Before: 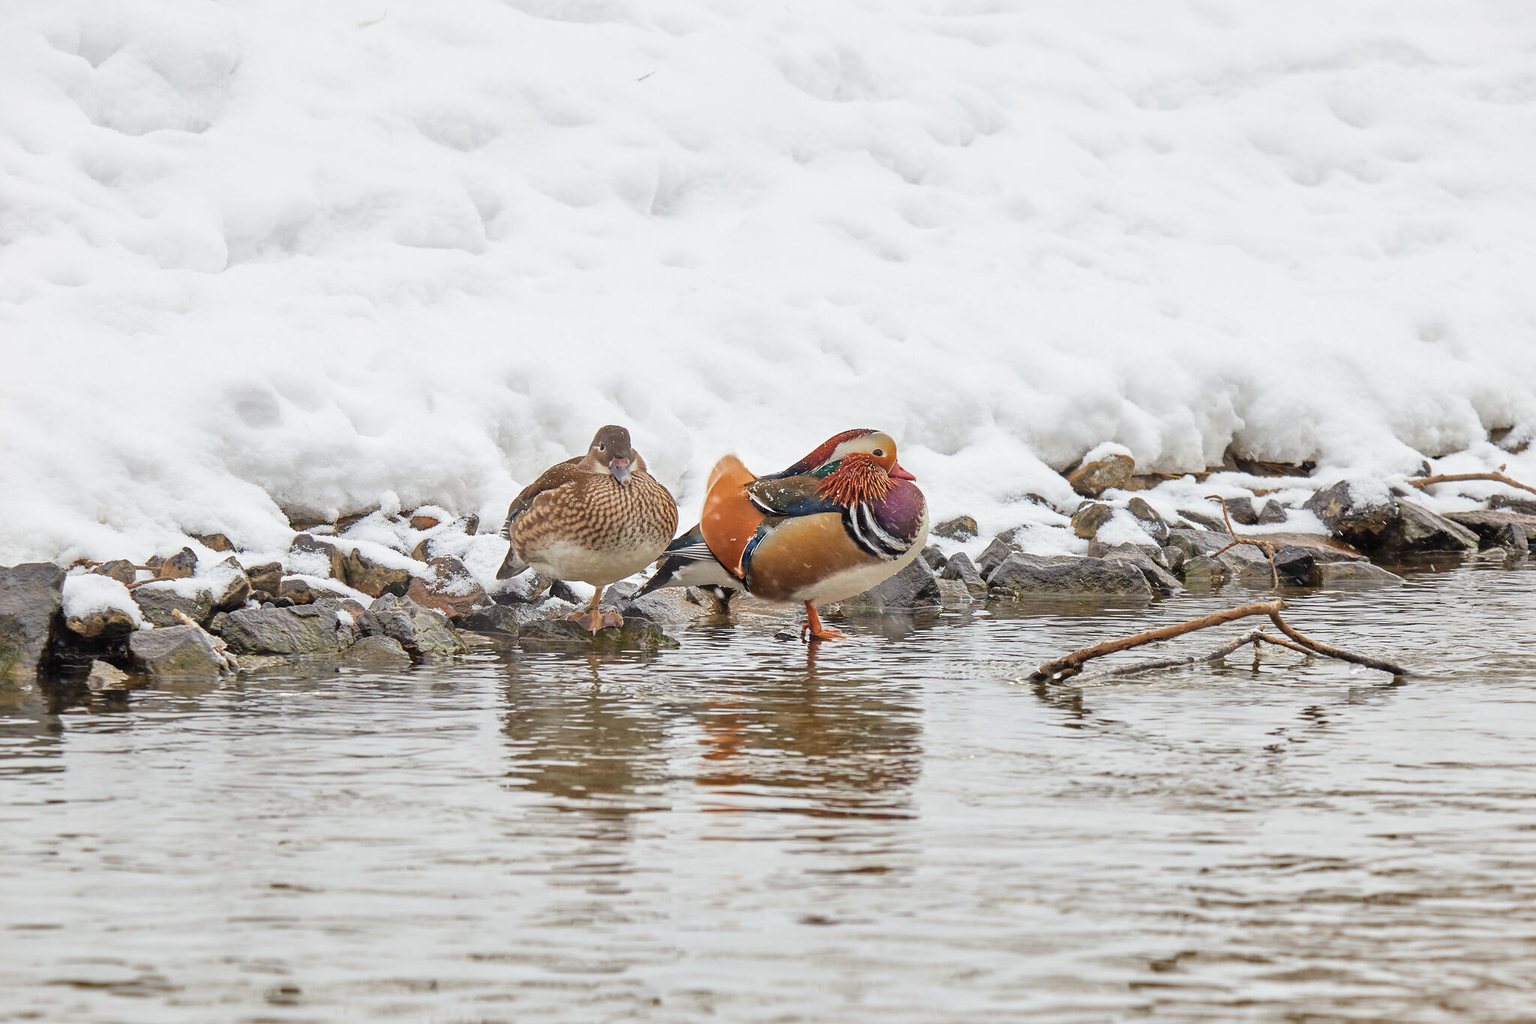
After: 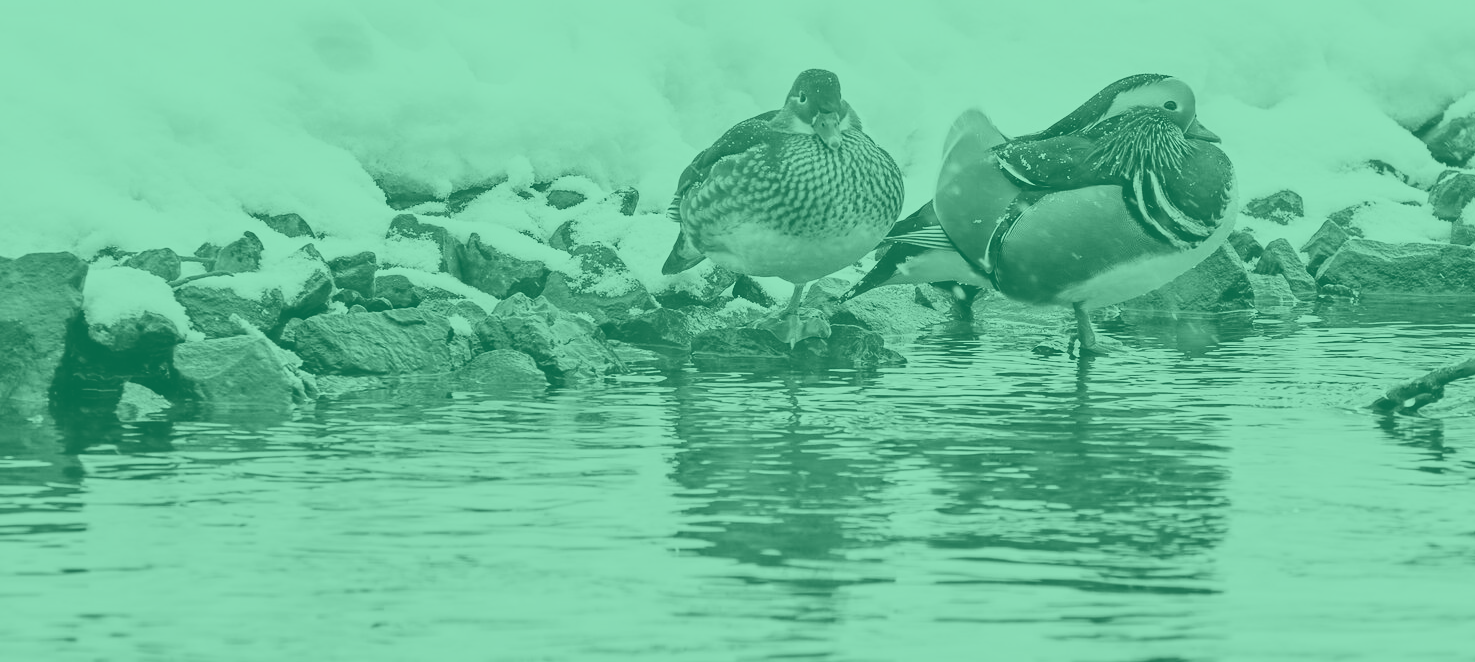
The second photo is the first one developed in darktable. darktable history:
color balance: mode lift, gamma, gain (sRGB)
crop: top 36.498%, right 27.964%, bottom 14.995%
colorize: hue 147.6°, saturation 65%, lightness 21.64%
contrast brightness saturation: contrast 0.28
exposure: black level correction -0.015, exposure -0.125 EV, compensate highlight preservation false
